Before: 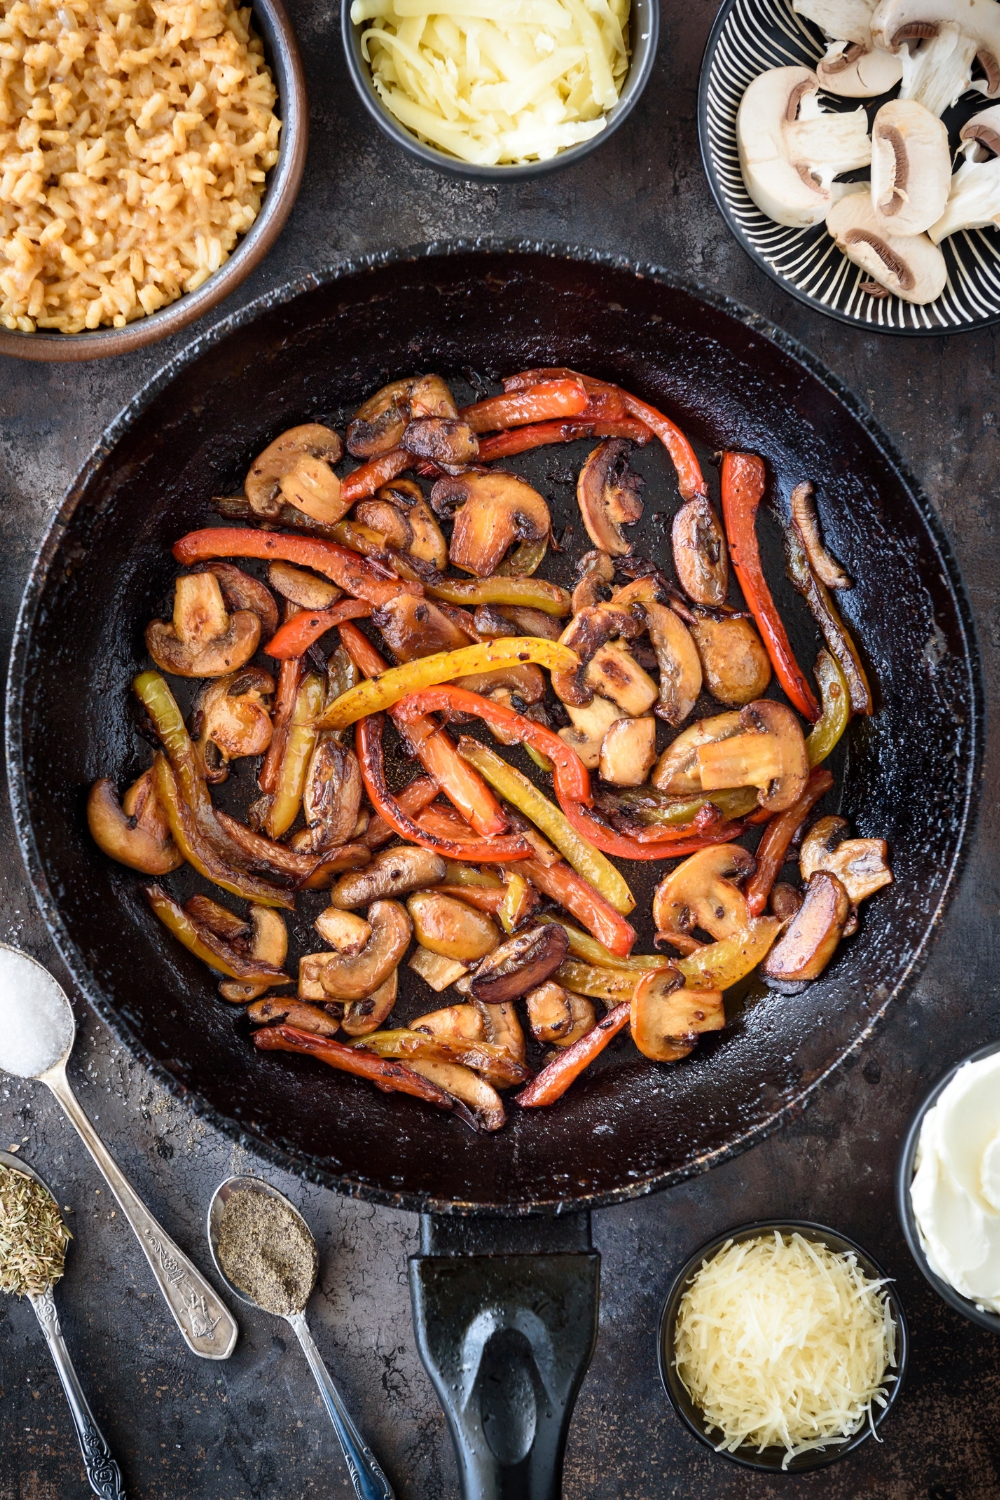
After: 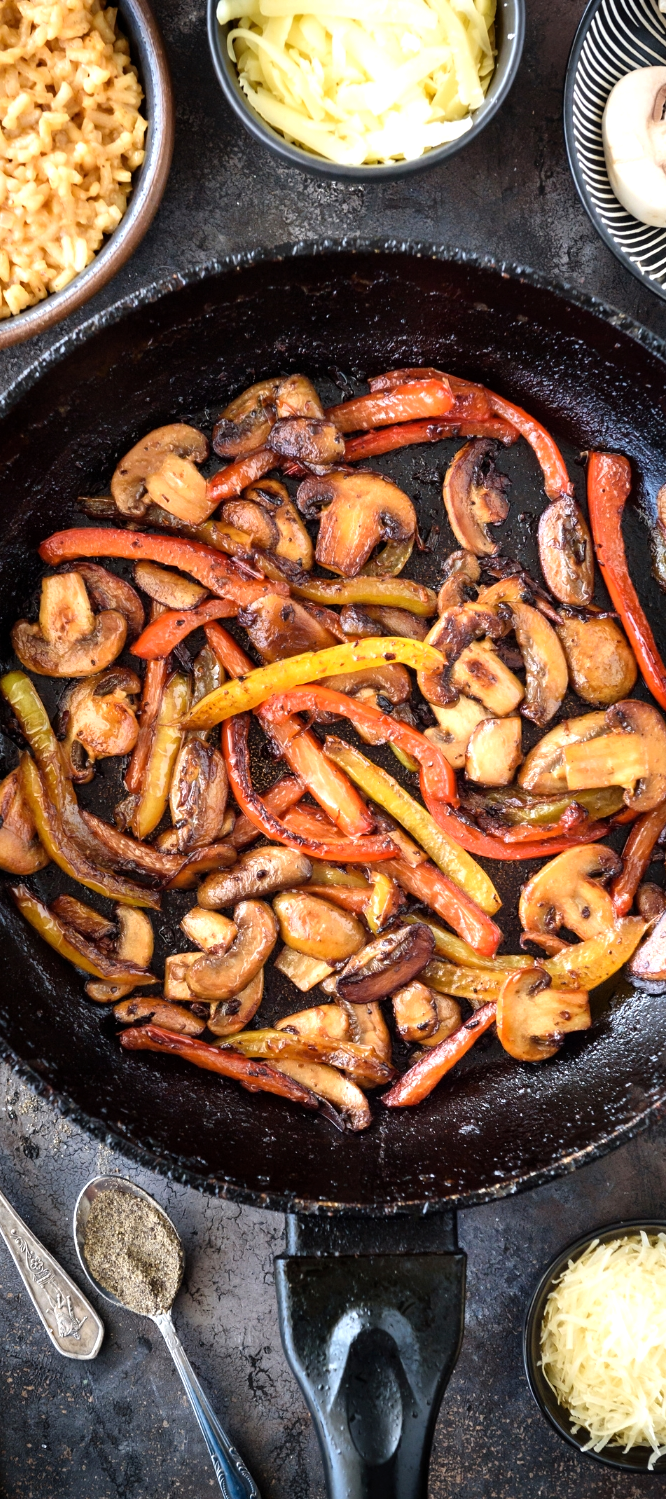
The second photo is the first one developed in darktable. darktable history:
tone equalizer: -8 EV -0.42 EV, -7 EV -0.381 EV, -6 EV -0.32 EV, -5 EV -0.259 EV, -3 EV 0.219 EV, -2 EV 0.309 EV, -1 EV 0.372 EV, +0 EV 0.396 EV
crop and rotate: left 13.428%, right 19.892%
